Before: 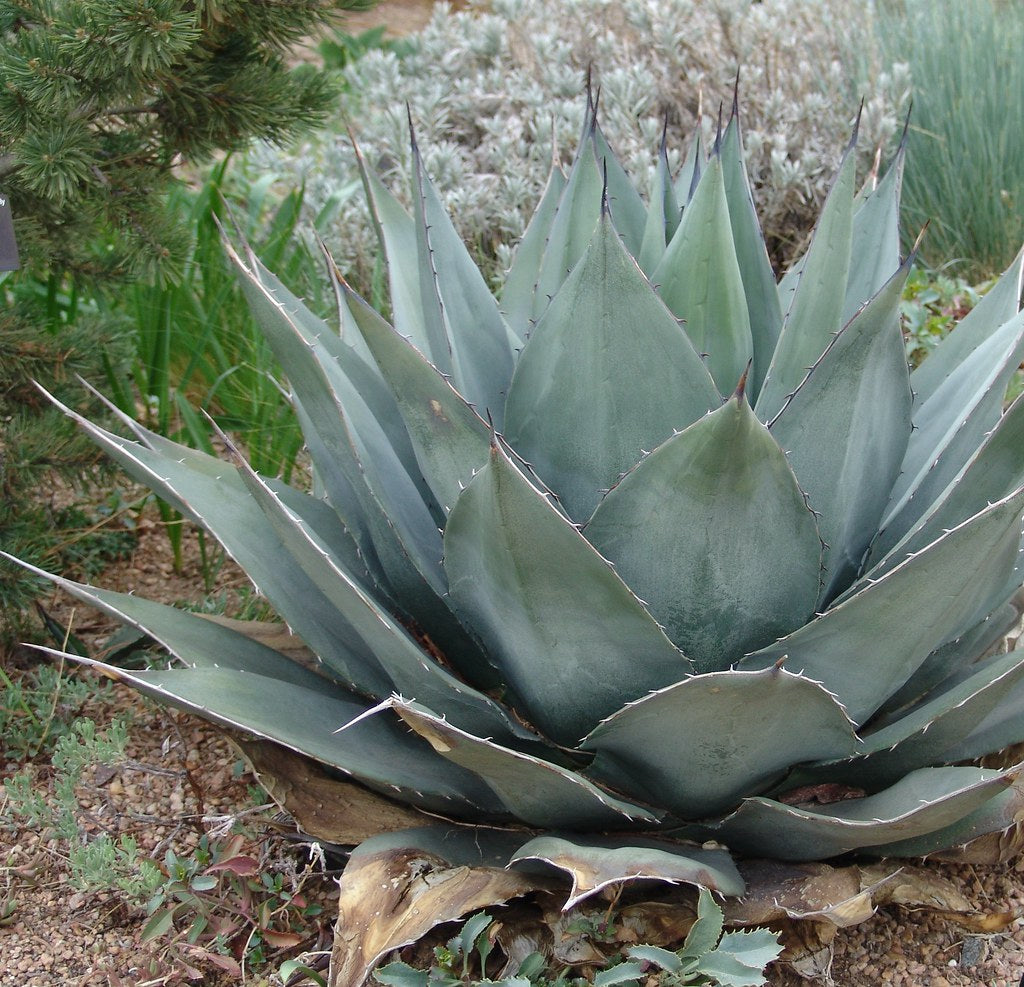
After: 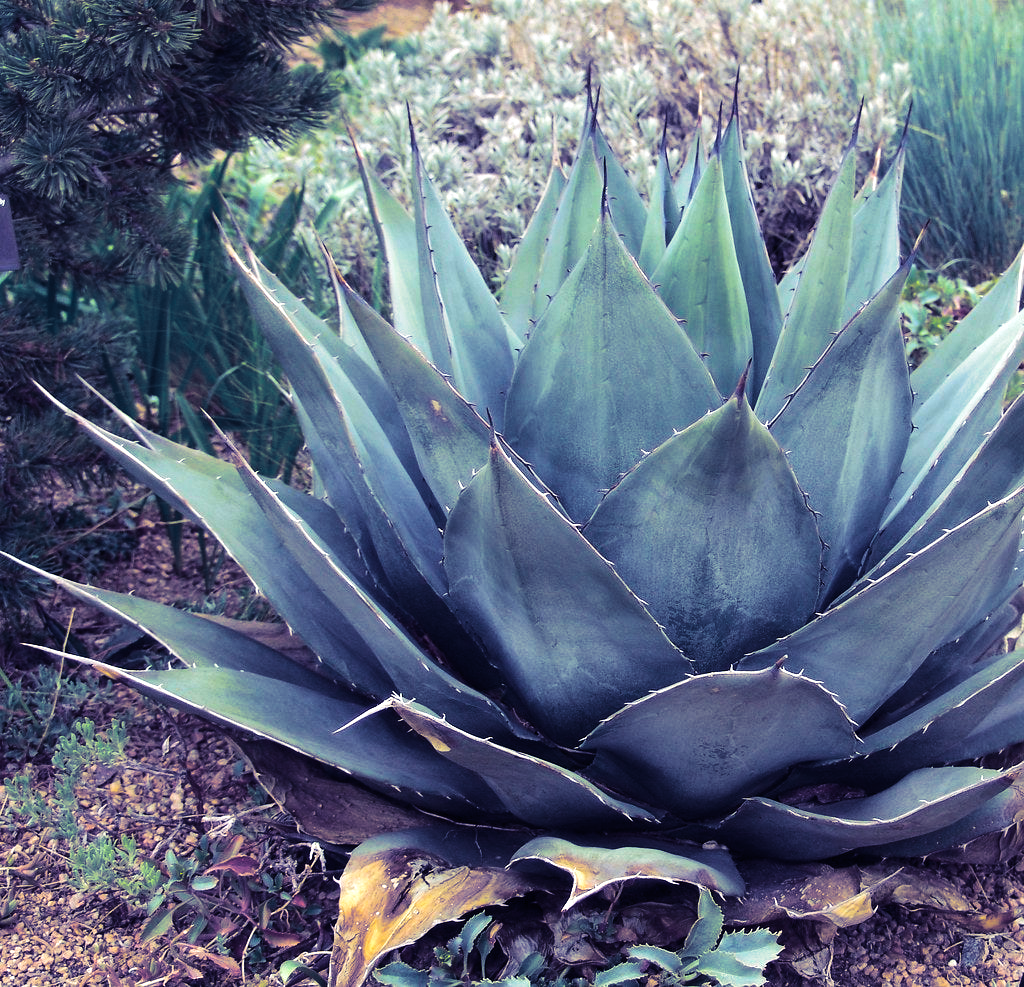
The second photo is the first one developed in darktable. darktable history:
split-toning: shadows › hue 242.67°, shadows › saturation 0.733, highlights › hue 45.33°, highlights › saturation 0.667, balance -53.304, compress 21.15%
tone equalizer: -8 EV -0.75 EV, -7 EV -0.7 EV, -6 EV -0.6 EV, -5 EV -0.4 EV, -3 EV 0.4 EV, -2 EV 0.6 EV, -1 EV 0.7 EV, +0 EV 0.75 EV, edges refinement/feathering 500, mask exposure compensation -1.57 EV, preserve details no
color balance: input saturation 134.34%, contrast -10.04%, contrast fulcrum 19.67%, output saturation 133.51%
